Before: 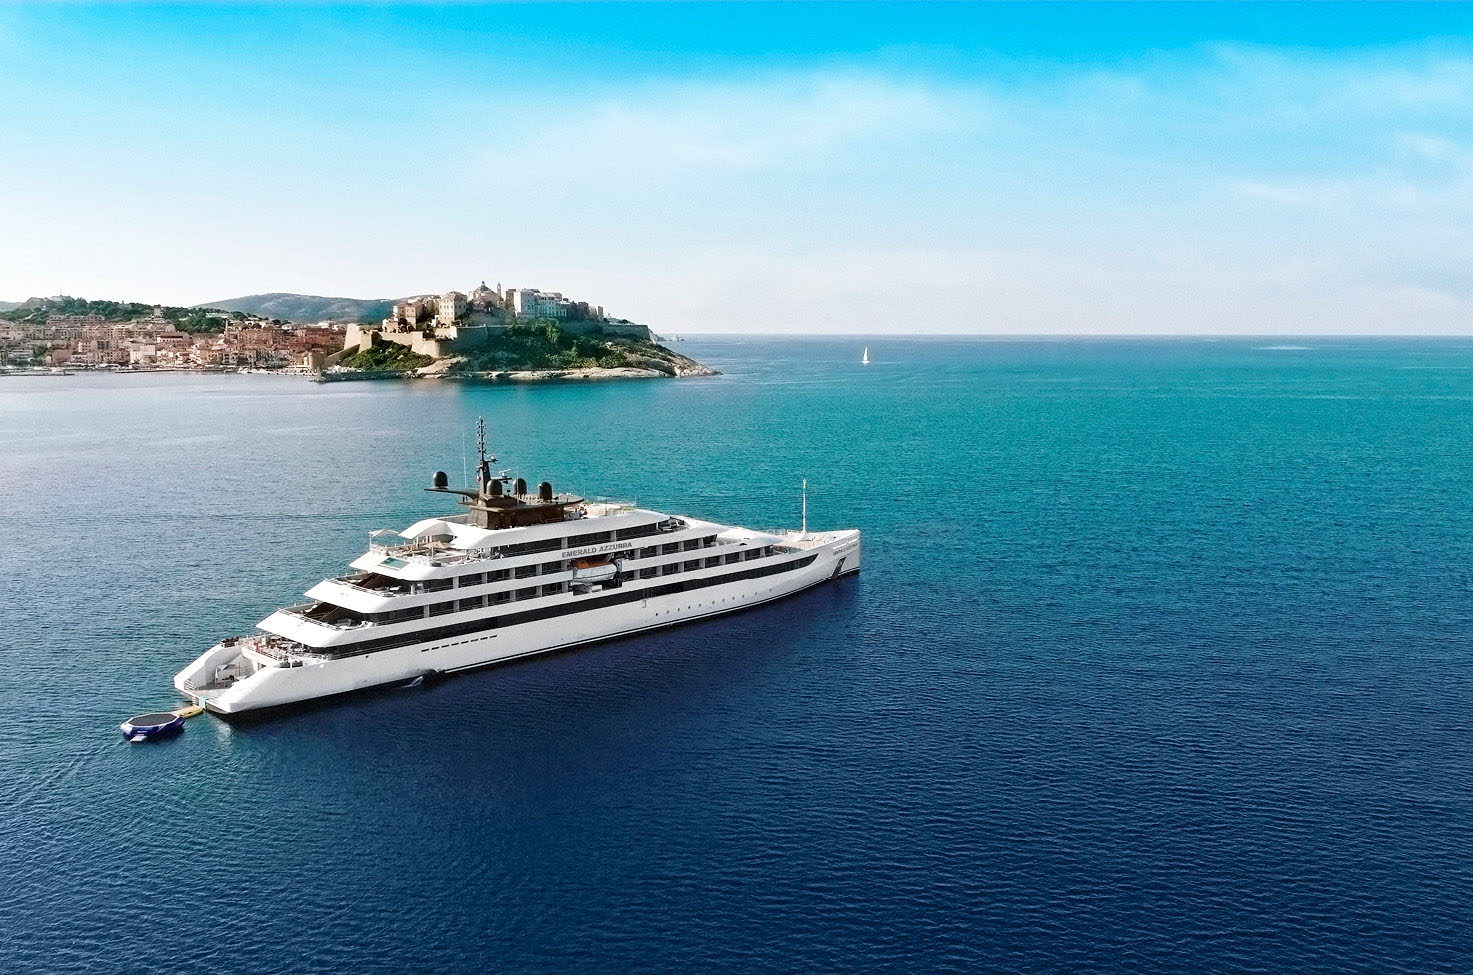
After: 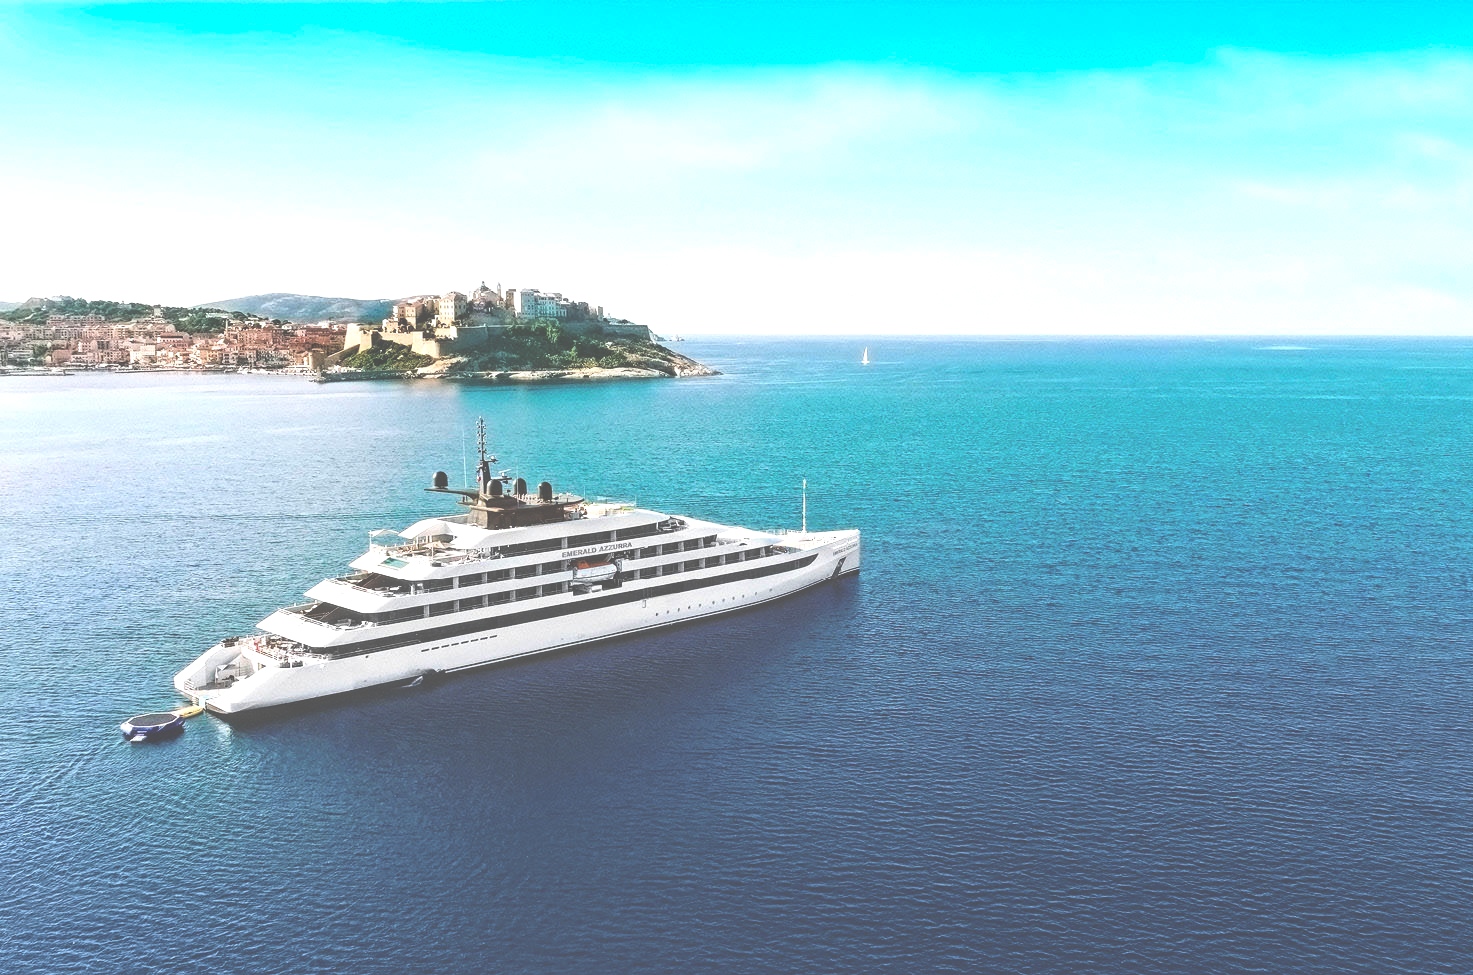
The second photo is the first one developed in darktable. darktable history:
contrast brightness saturation: contrast 0.162, saturation 0.314
local contrast: on, module defaults
tone equalizer: -8 EV -0.437 EV, -7 EV -0.427 EV, -6 EV -0.357 EV, -5 EV -0.218 EV, -3 EV 0.223 EV, -2 EV 0.313 EV, -1 EV 0.386 EV, +0 EV 0.41 EV, mask exposure compensation -0.505 EV
exposure: black level correction -0.087, compensate highlight preservation false
